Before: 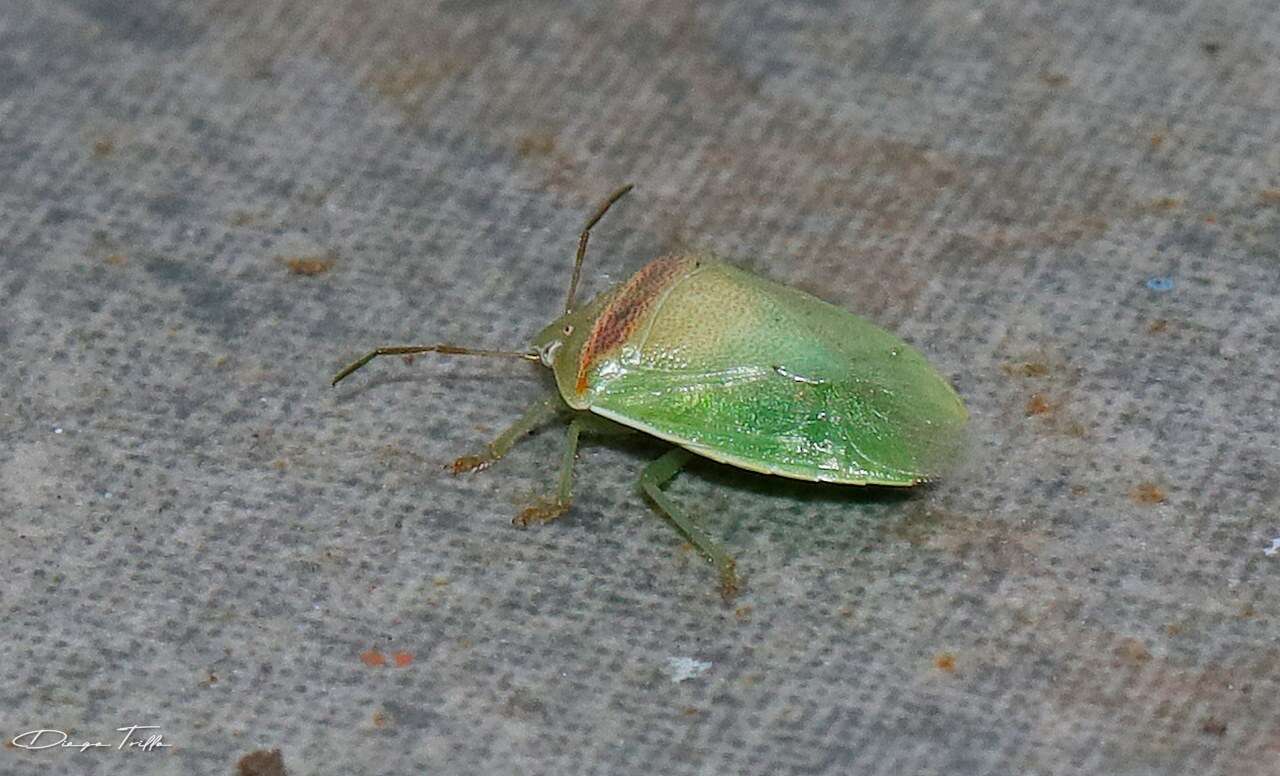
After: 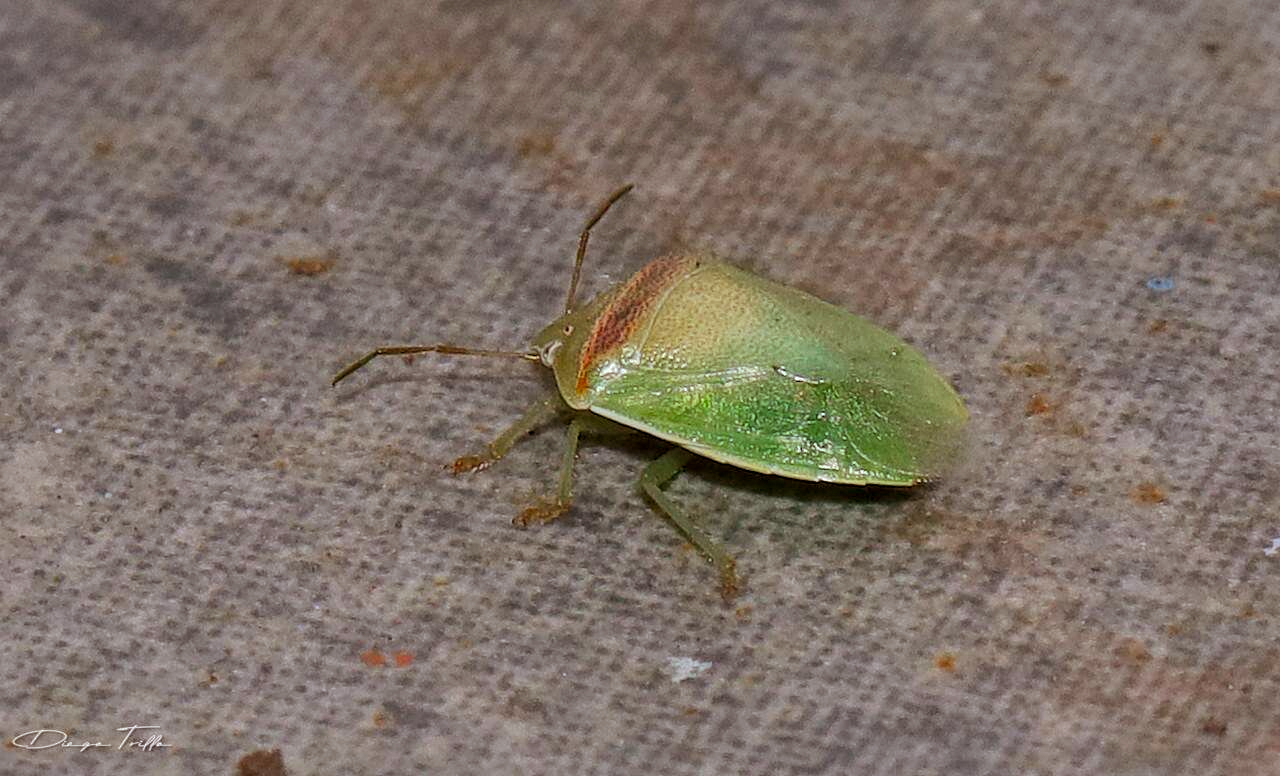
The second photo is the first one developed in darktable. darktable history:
tone equalizer: on, module defaults
rgb levels: mode RGB, independent channels, levels [[0, 0.5, 1], [0, 0.521, 1], [0, 0.536, 1]]
shadows and highlights: shadows 40, highlights -60
local contrast: highlights 100%, shadows 100%, detail 120%, midtone range 0.2
